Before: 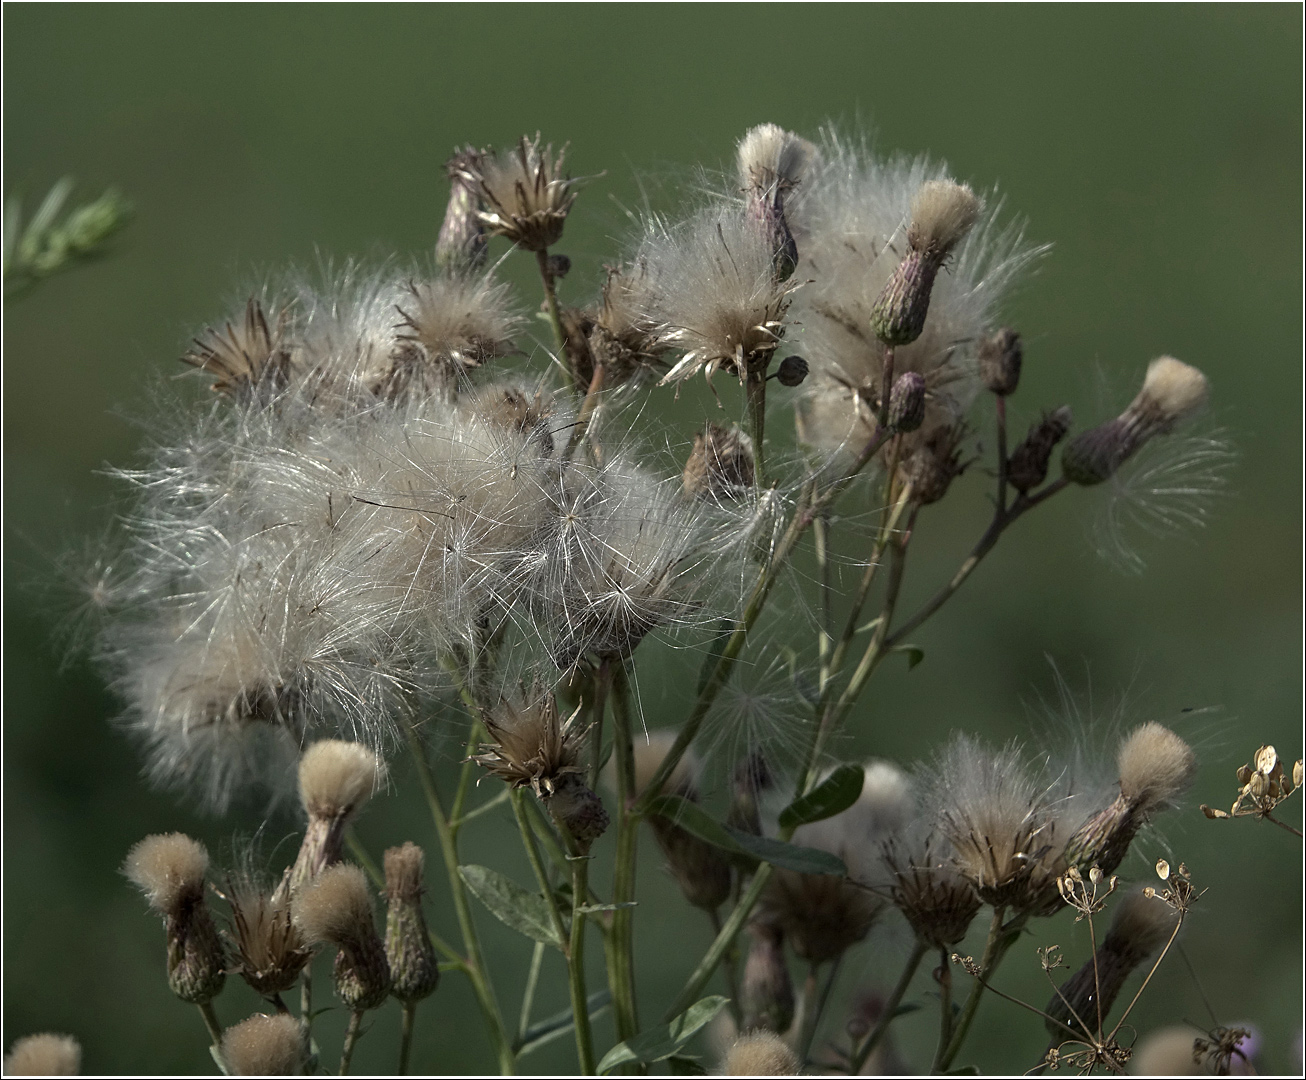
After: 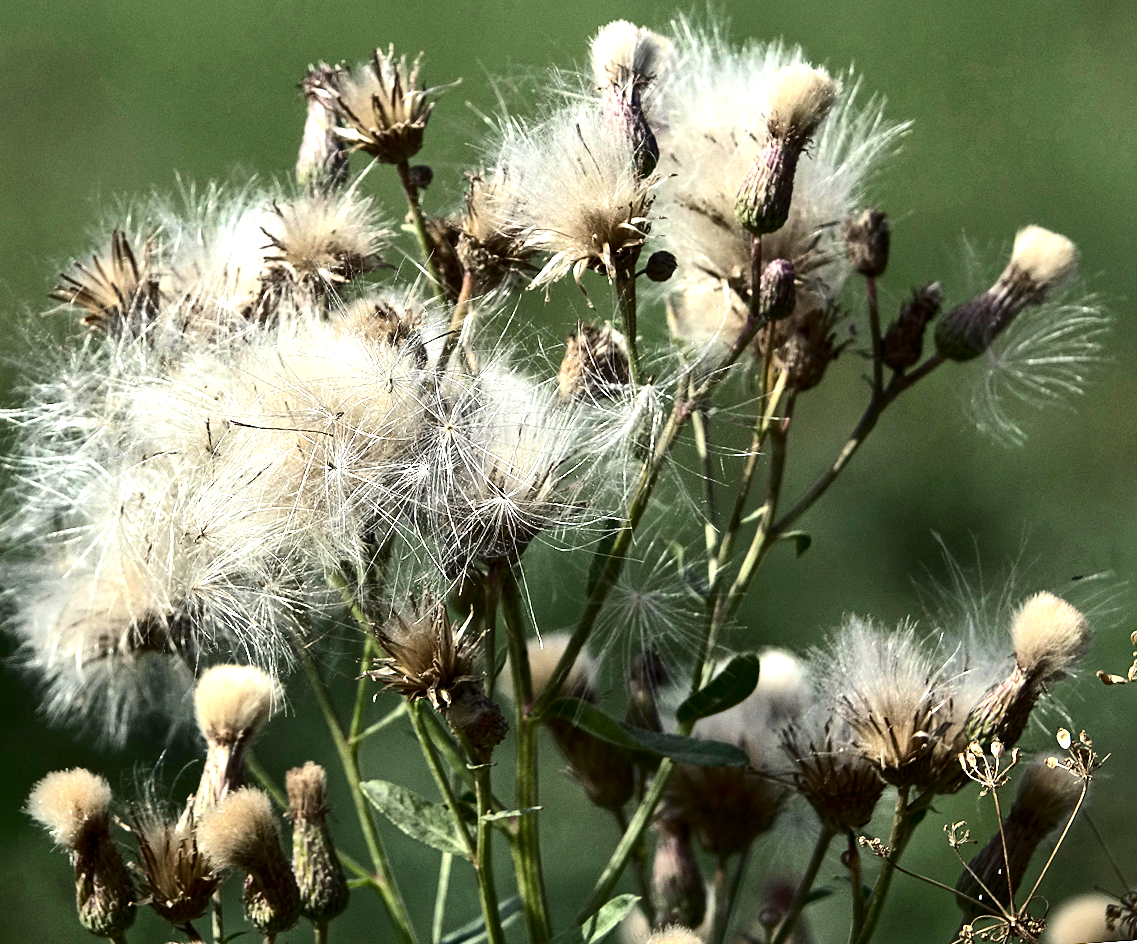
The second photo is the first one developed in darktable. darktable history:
crop and rotate: angle 3.84°, left 6.022%, top 5.697%
exposure: black level correction 0, exposure 1.099 EV, compensate exposure bias true, compensate highlight preservation false
contrast brightness saturation: contrast 0.215, brightness -0.112, saturation 0.214
tone equalizer: -8 EV -0.772 EV, -7 EV -0.692 EV, -6 EV -0.63 EV, -5 EV -0.394 EV, -3 EV 0.367 EV, -2 EV 0.6 EV, -1 EV 0.686 EV, +0 EV 0.744 EV, edges refinement/feathering 500, mask exposure compensation -1.57 EV, preserve details no
shadows and highlights: highlights color adjustment 45.46%, low approximation 0.01, soften with gaussian
contrast equalizer: octaves 7, y [[0.5, 0.504, 0.515, 0.527, 0.535, 0.534], [0.5 ×6], [0.491, 0.387, 0.179, 0.068, 0.068, 0.068], [0 ×5, 0.023], [0 ×6]], mix 0.306
